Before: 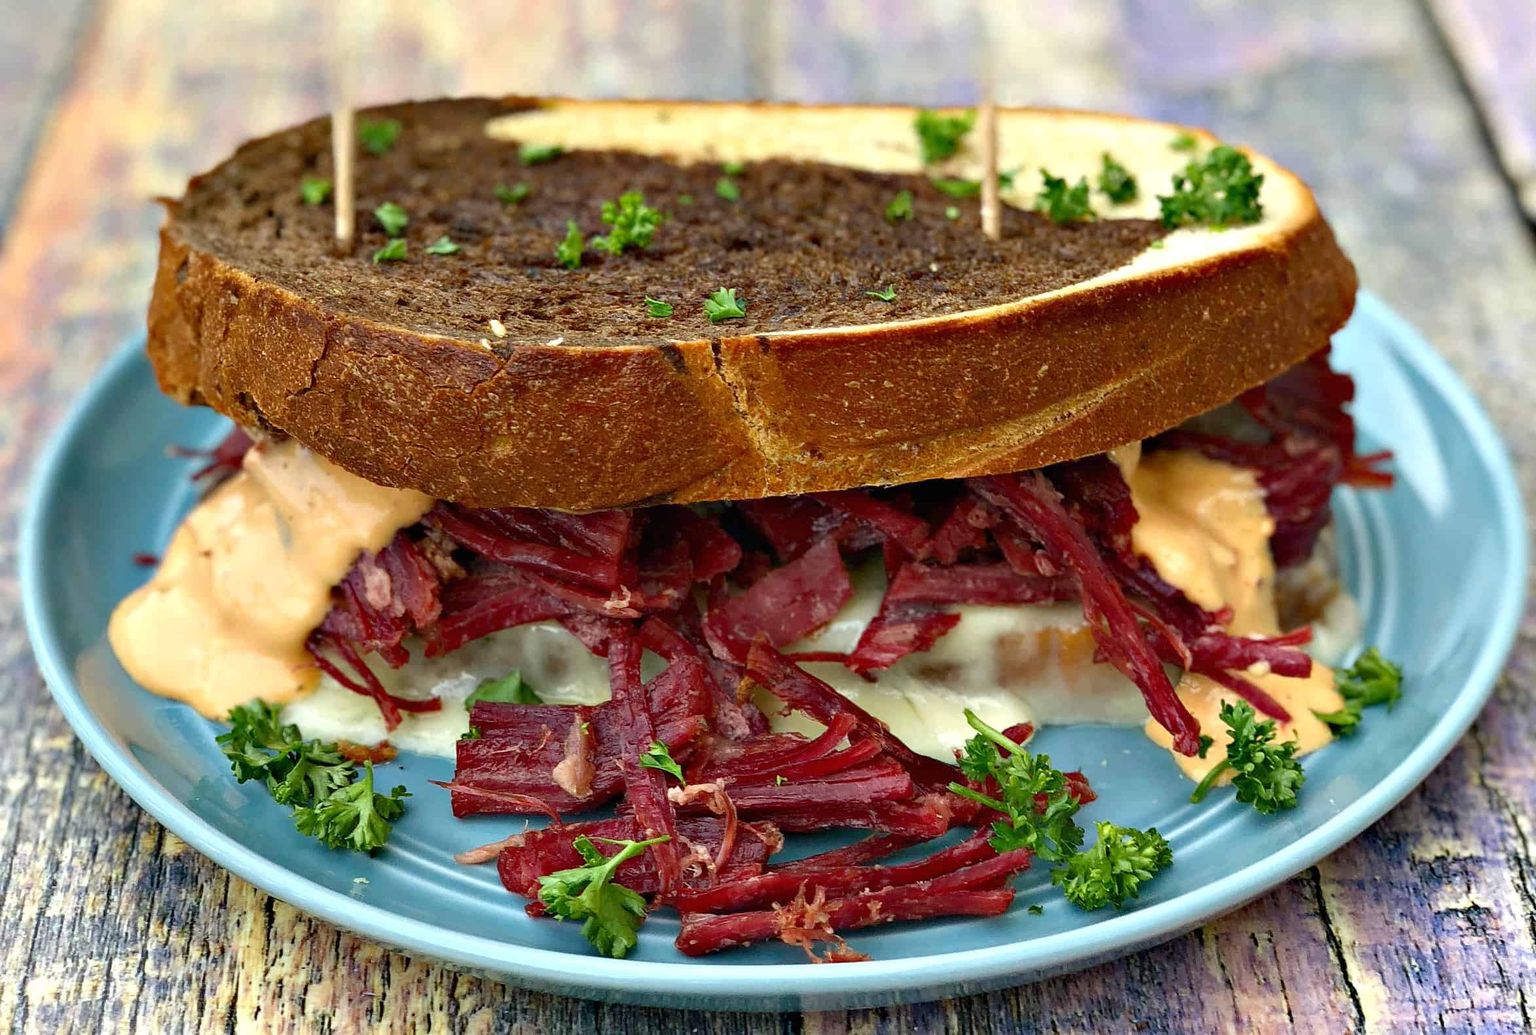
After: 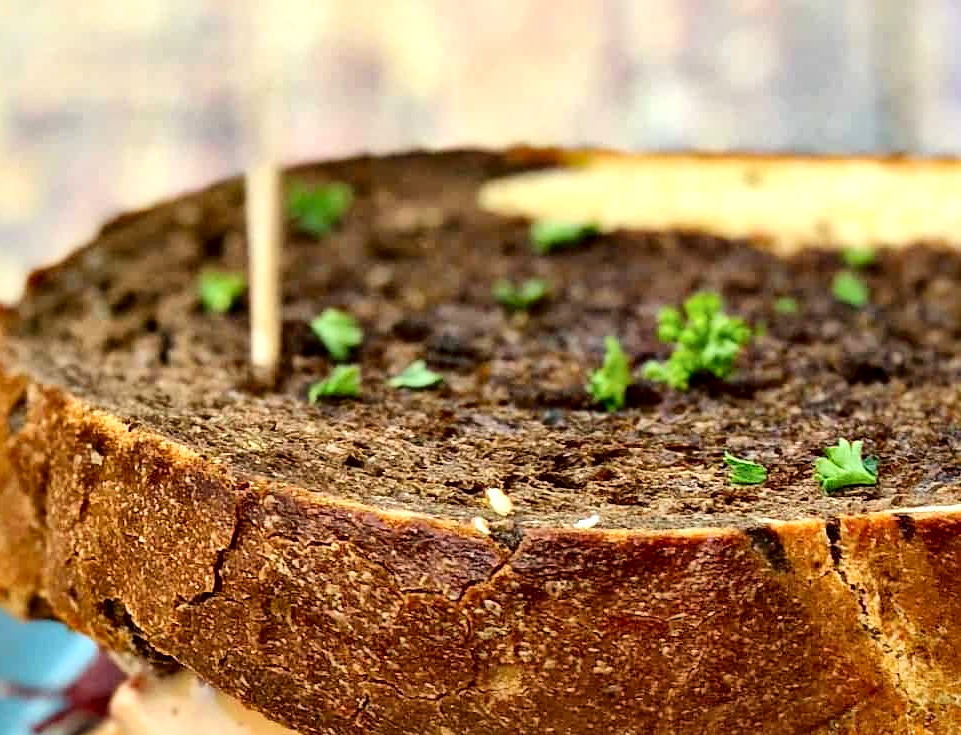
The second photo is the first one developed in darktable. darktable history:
crop and rotate: left 11.127%, top 0.112%, right 47.884%, bottom 53.398%
tone curve: curves: ch0 [(0, 0) (0.004, 0.001) (0.133, 0.112) (0.325, 0.362) (0.832, 0.893) (1, 1)], color space Lab, linked channels, preserve colors none
local contrast: mode bilateral grid, contrast 20, coarseness 50, detail 172%, midtone range 0.2
